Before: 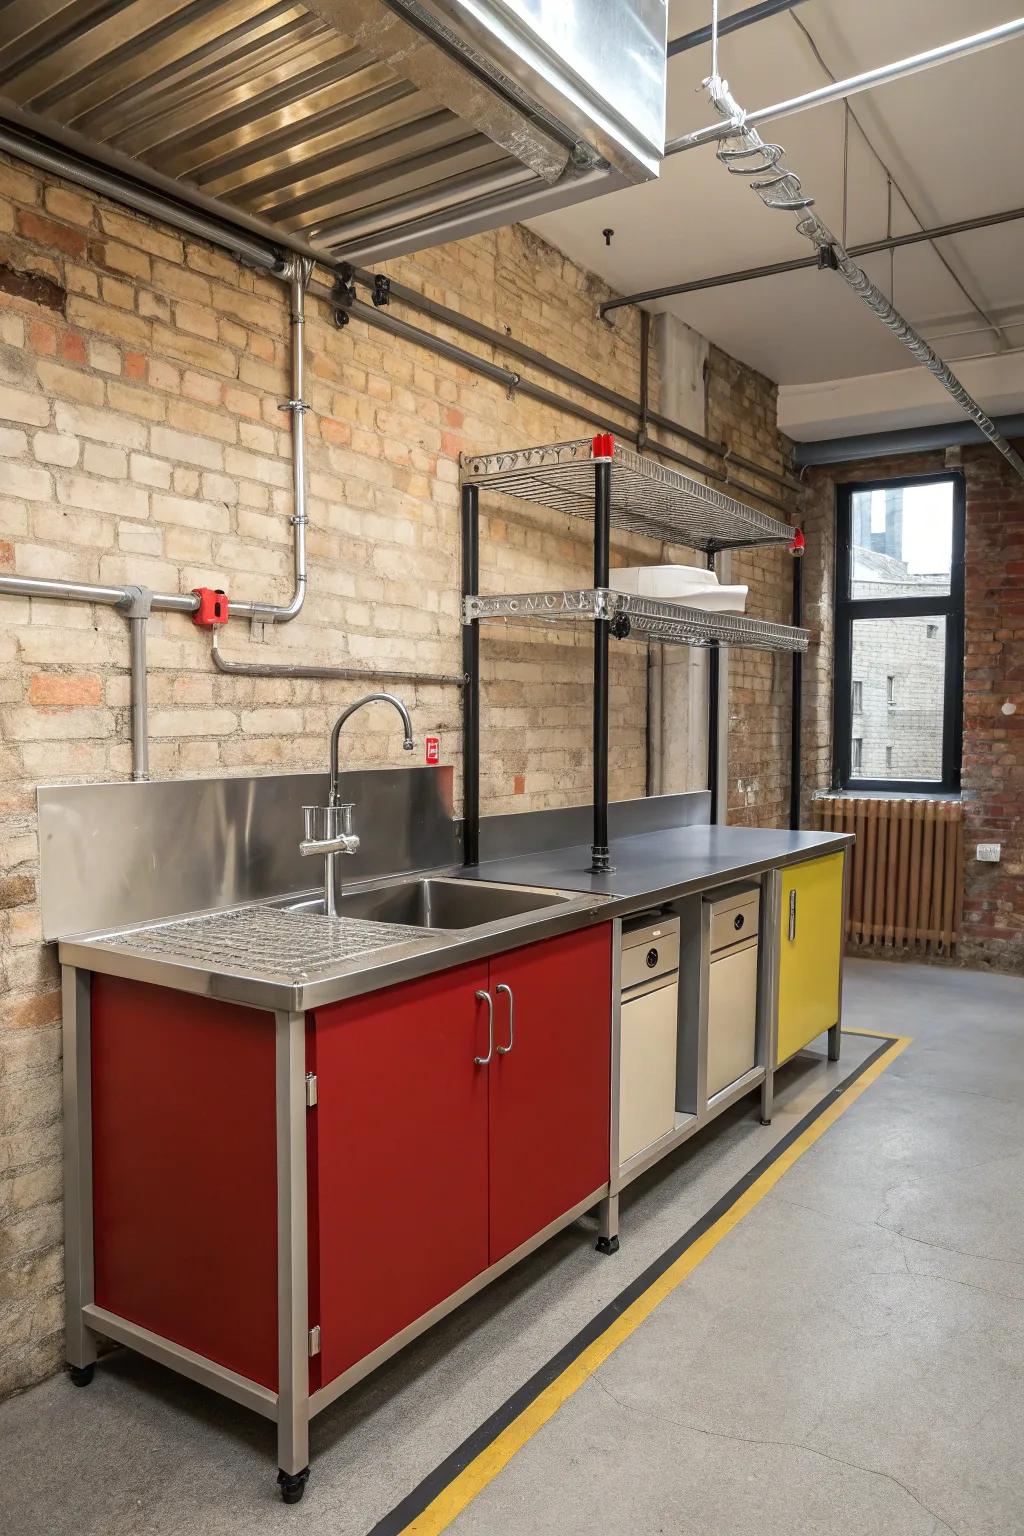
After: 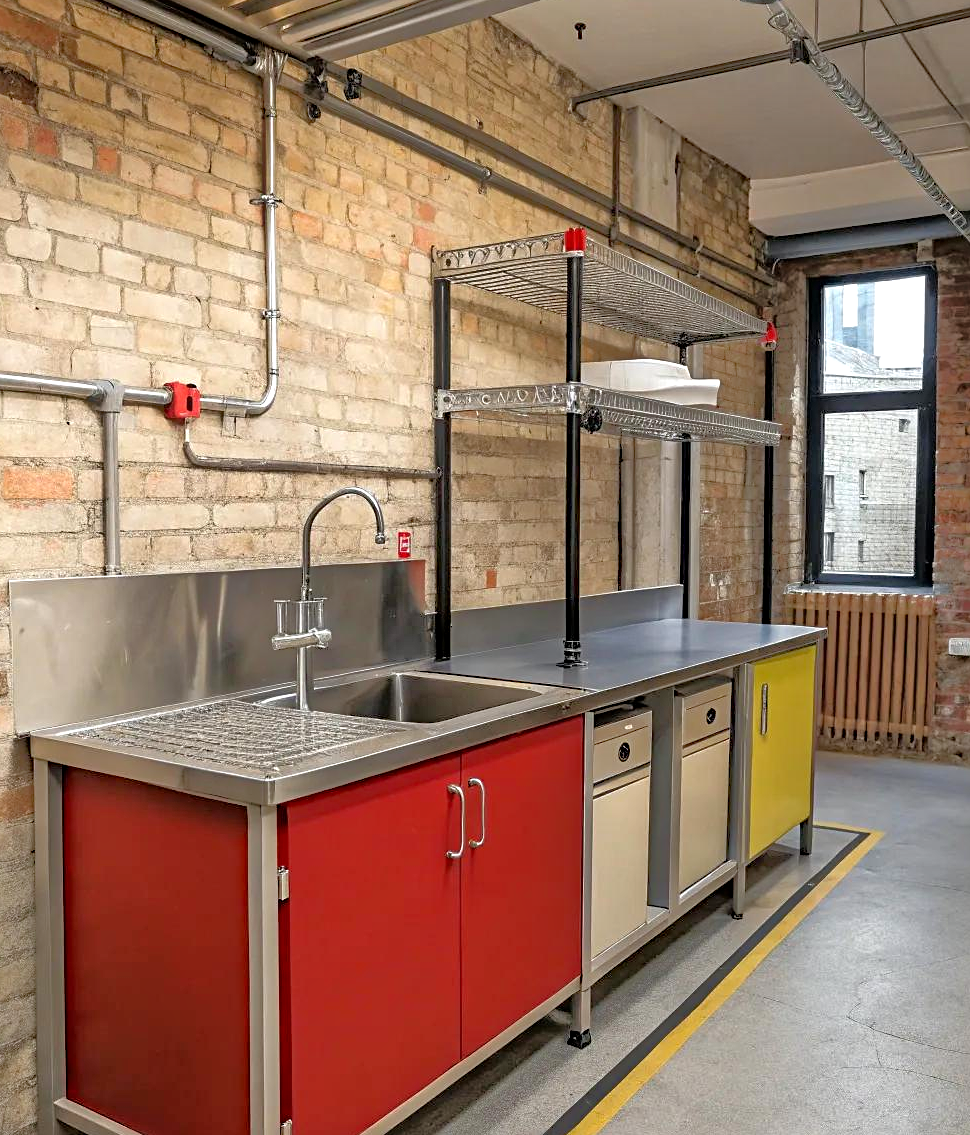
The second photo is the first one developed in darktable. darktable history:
sharpen: radius 2.503, amount 0.336
crop and rotate: left 2.768%, top 13.473%, right 2.425%, bottom 12.615%
tone equalizer: -8 EV -0.511 EV, -7 EV -0.332 EV, -6 EV -0.105 EV, -5 EV 0.405 EV, -4 EV 0.965 EV, -3 EV 0.788 EV, -2 EV -0.007 EV, -1 EV 0.138 EV, +0 EV -0.014 EV, mask exposure compensation -0.488 EV
haze removal: compatibility mode true, adaptive false
